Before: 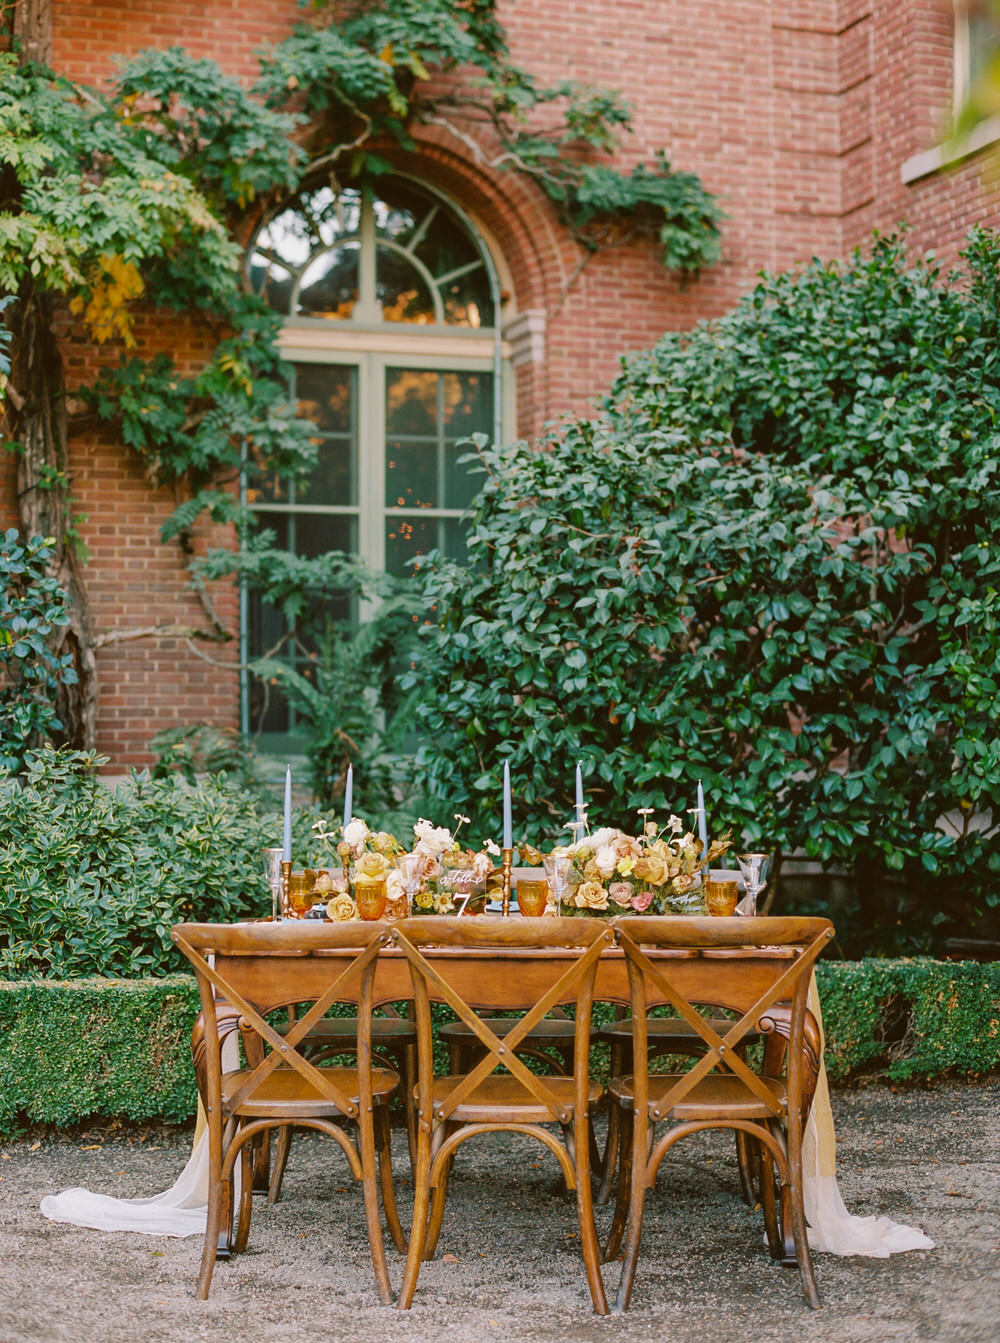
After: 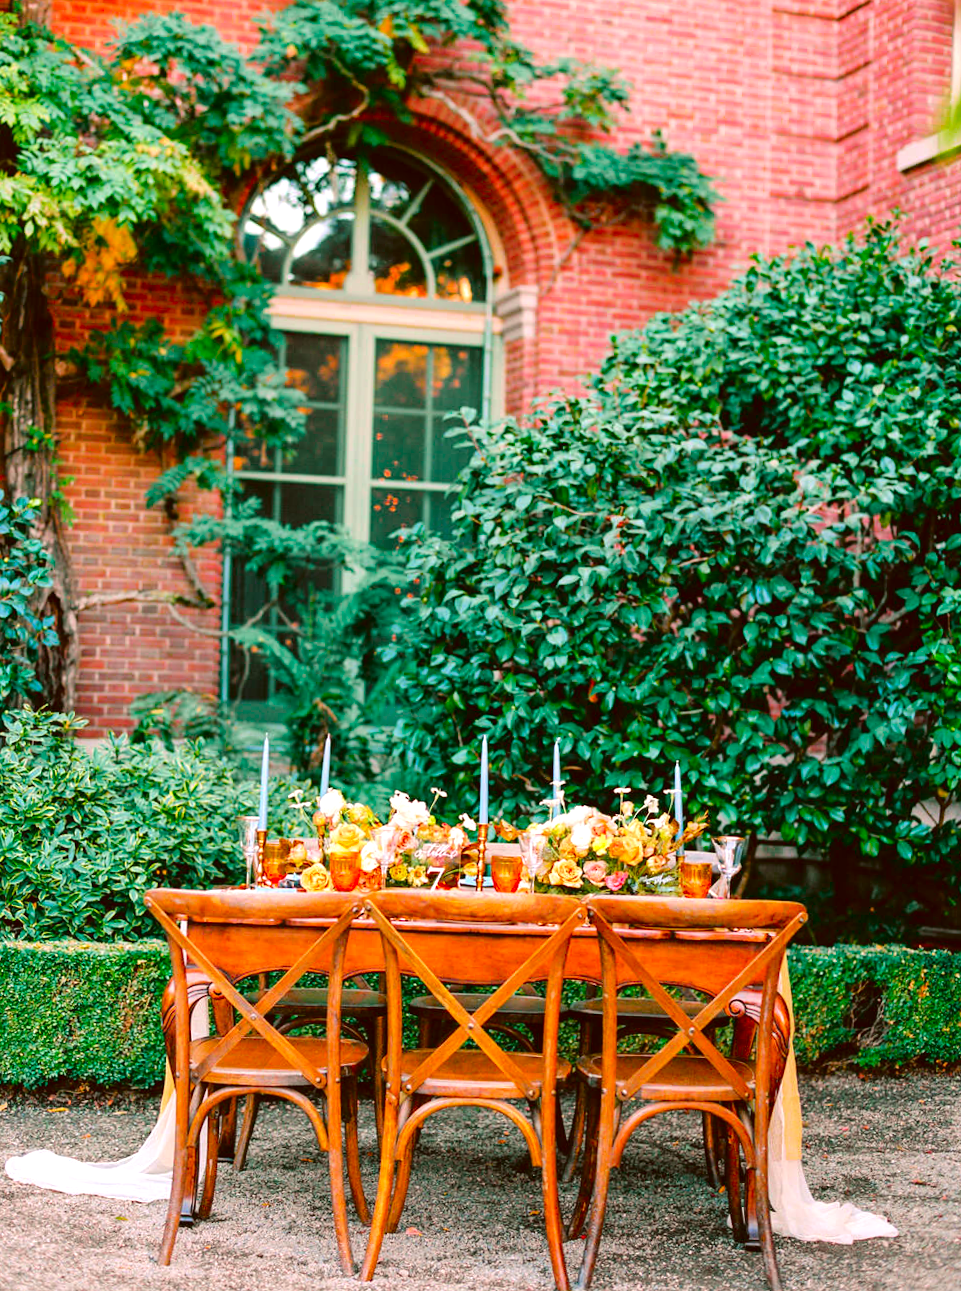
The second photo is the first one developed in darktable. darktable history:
crop and rotate: angle -1.74°
tone curve: curves: ch0 [(0, 0) (0.068, 0.012) (0.183, 0.089) (0.341, 0.283) (0.547, 0.532) (0.828, 0.815) (1, 0.983)]; ch1 [(0, 0) (0.23, 0.166) (0.34, 0.308) (0.371, 0.337) (0.429, 0.411) (0.477, 0.462) (0.499, 0.498) (0.529, 0.537) (0.559, 0.582) (0.743, 0.798) (1, 1)]; ch2 [(0, 0) (0.431, 0.414) (0.498, 0.503) (0.524, 0.528) (0.568, 0.546) (0.6, 0.597) (0.634, 0.645) (0.728, 0.742) (1, 1)], color space Lab, independent channels, preserve colors none
color correction: highlights b* 0.038, saturation 1.34
exposure: black level correction 0, exposure 0.698 EV, compensate highlight preservation false
